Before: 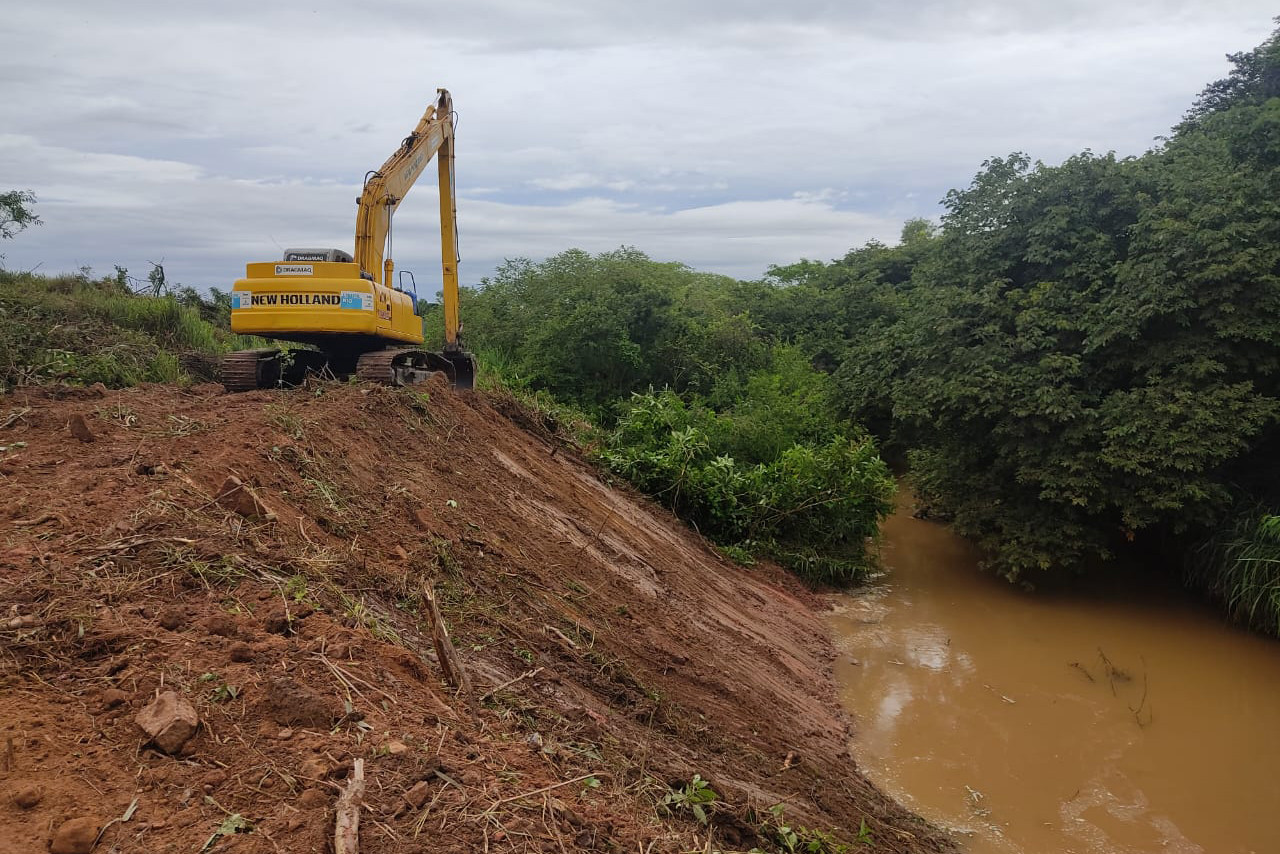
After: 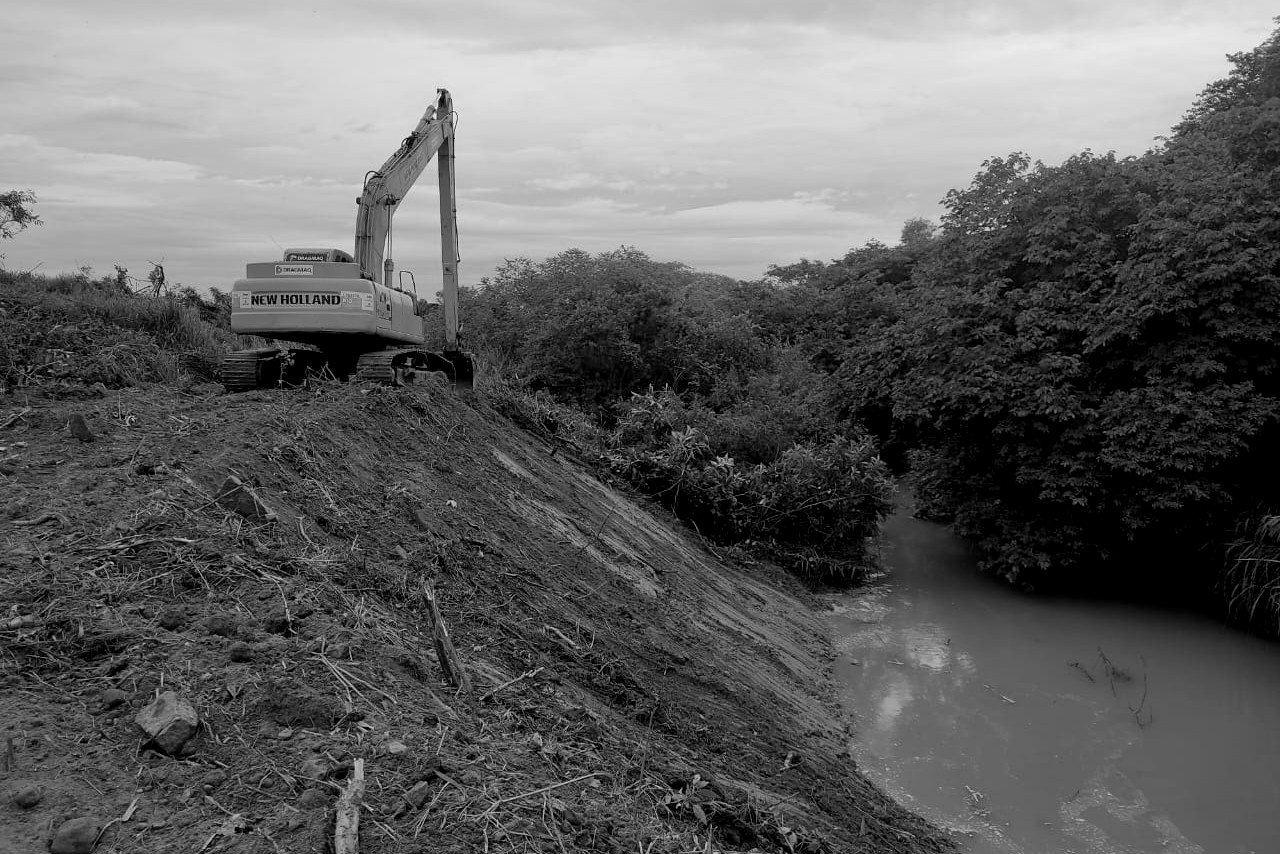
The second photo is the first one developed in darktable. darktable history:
exposure: black level correction 0.011, compensate highlight preservation false
color calibration: output gray [0.28, 0.41, 0.31, 0], gray › normalize channels true, illuminant same as pipeline (D50), adaptation XYZ, x 0.346, y 0.359, gamut compression 0
